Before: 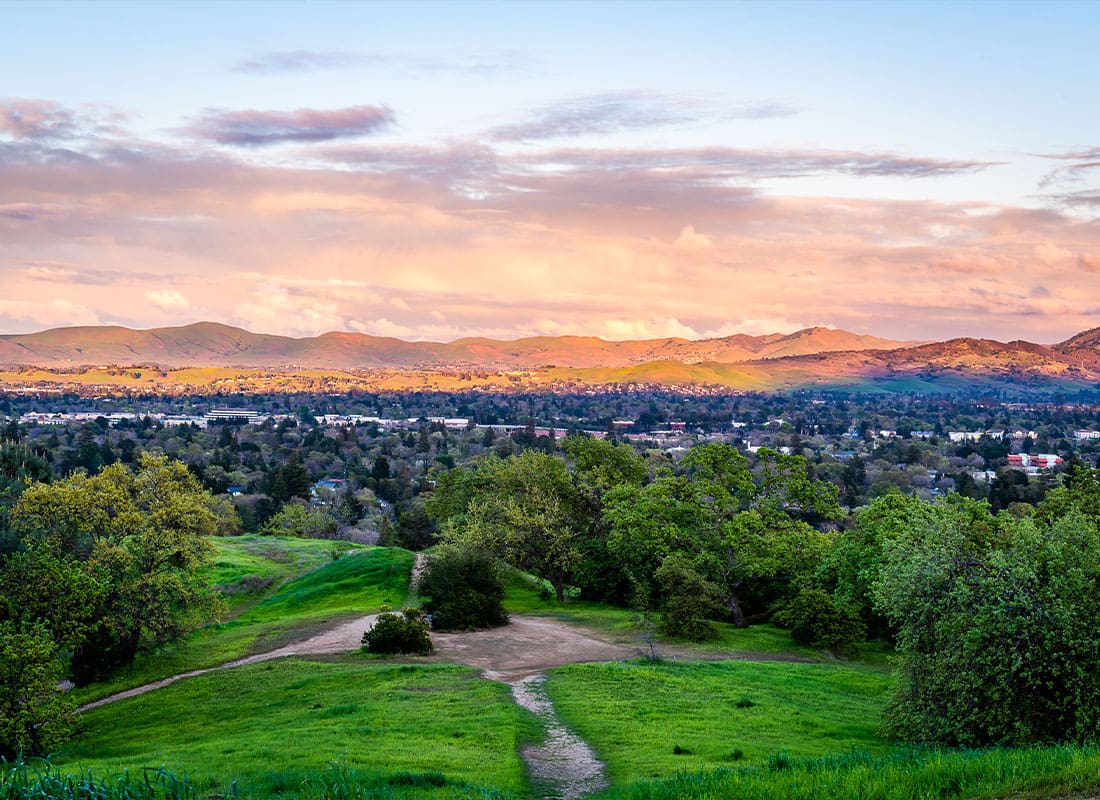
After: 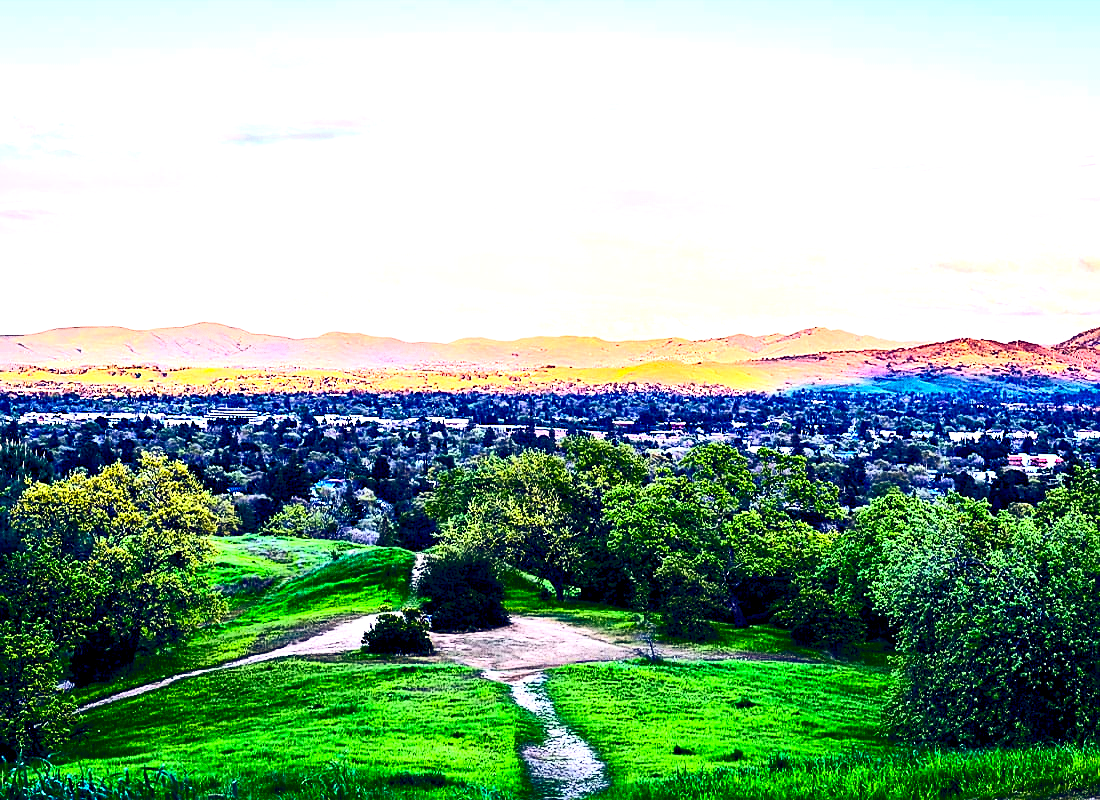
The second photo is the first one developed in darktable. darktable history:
base curve: curves: ch0 [(0, 0) (0.257, 0.25) (0.482, 0.586) (0.757, 0.871) (1, 1)]
grain: coarseness 0.09 ISO, strength 40%
sharpen: on, module defaults
exposure: black level correction 0, exposure 1.3 EV, compensate highlight preservation false
contrast brightness saturation: contrast 0.24, brightness -0.24, saturation 0.14
color balance rgb: shadows lift › luminance -41.13%, shadows lift › chroma 14.13%, shadows lift › hue 260°, power › luminance -3.76%, power › chroma 0.56%, power › hue 40.37°, highlights gain › luminance 16.81%, highlights gain › chroma 2.94%, highlights gain › hue 260°, global offset › luminance -0.29%, global offset › chroma 0.31%, global offset › hue 260°, perceptual saturation grading › global saturation 20%, perceptual saturation grading › highlights -13.92%, perceptual saturation grading › shadows 50%
